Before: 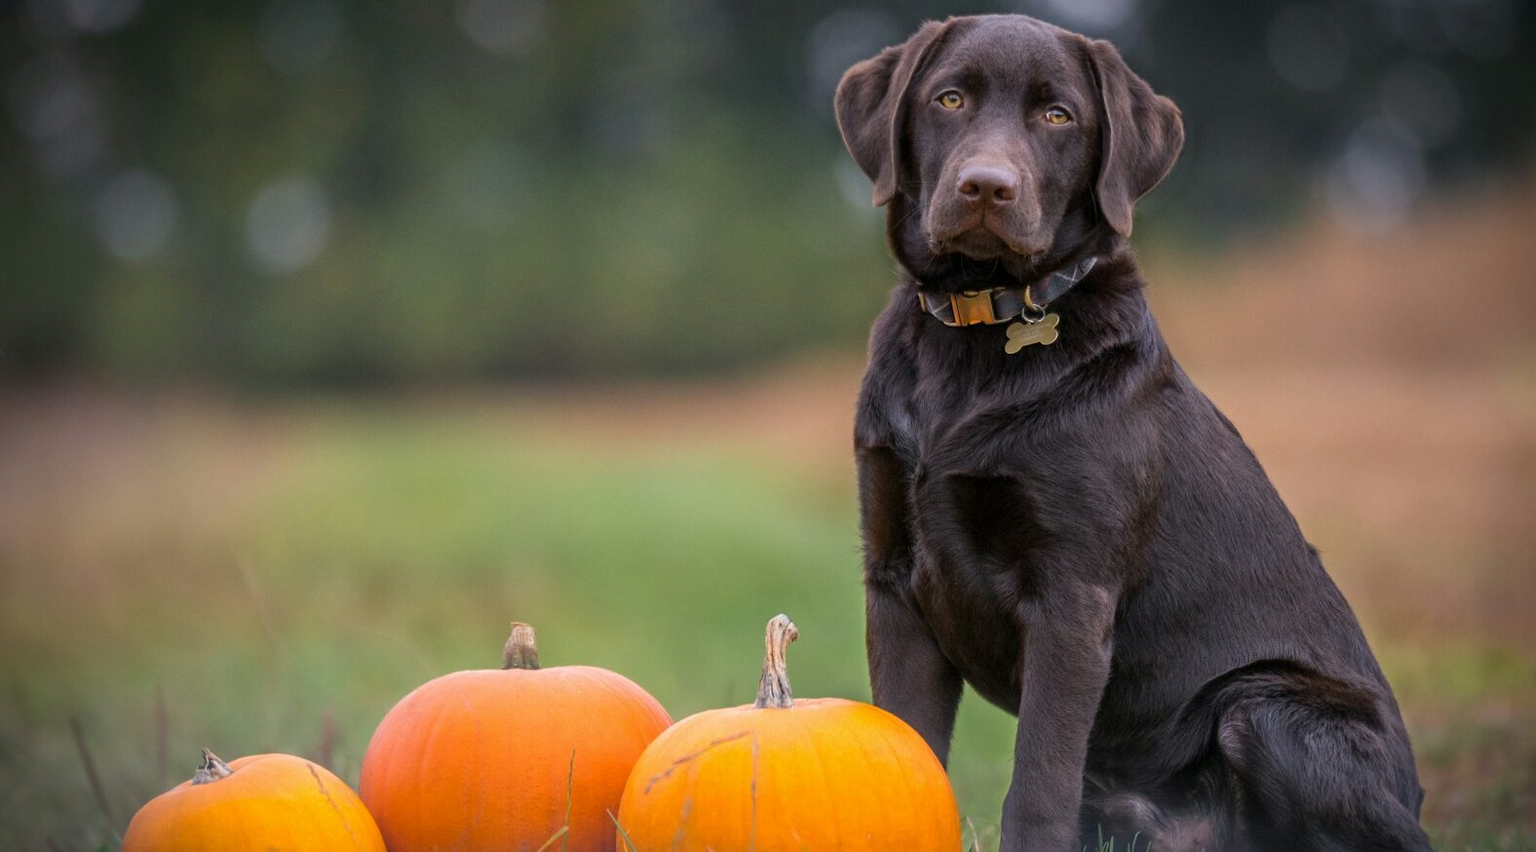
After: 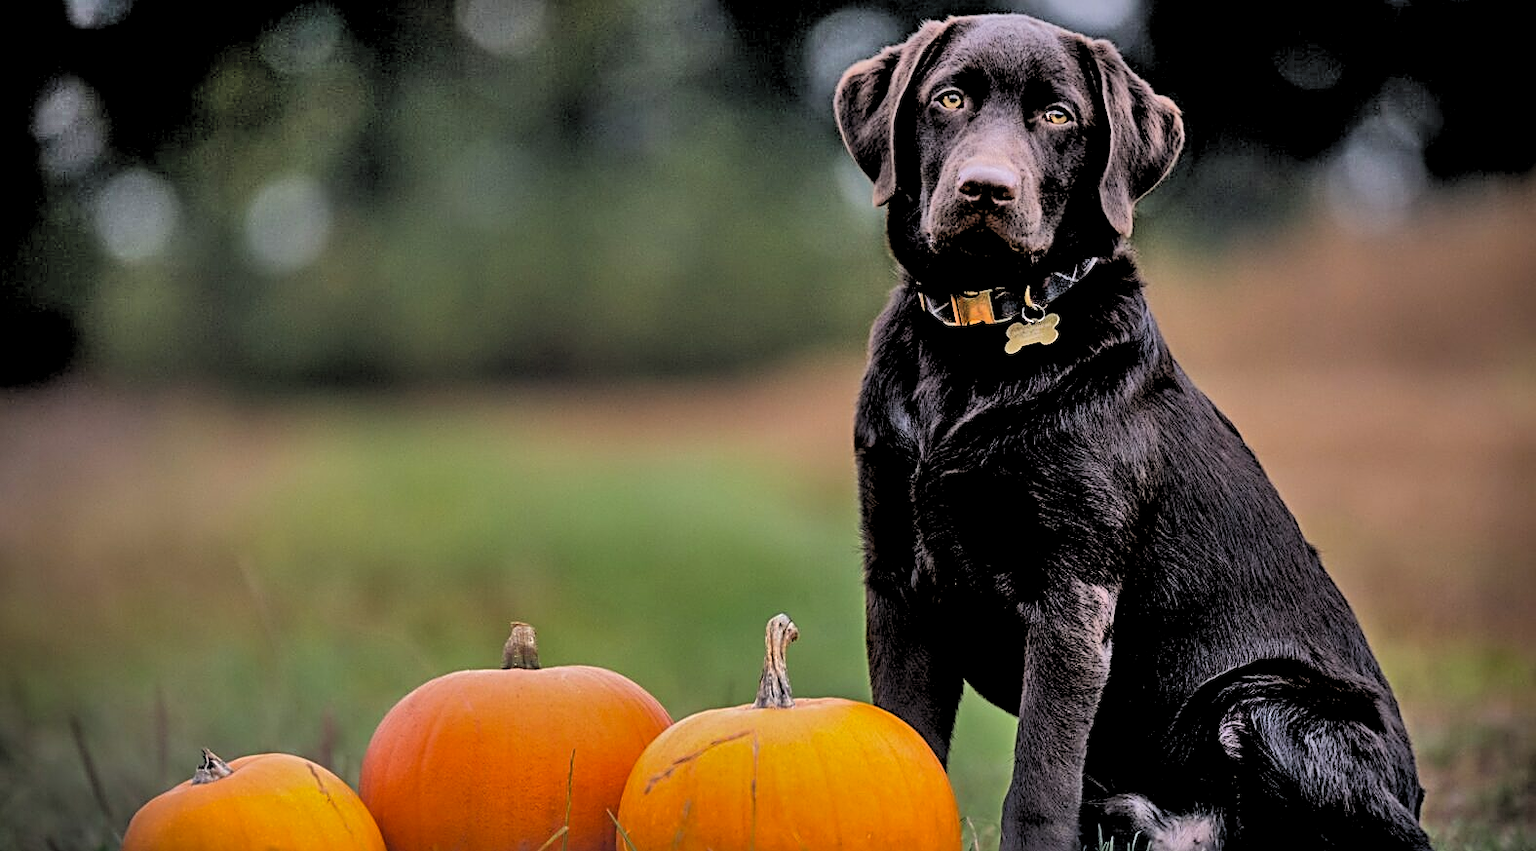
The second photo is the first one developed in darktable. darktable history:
sharpen: radius 2.584, amount 0.688
rgb levels: levels [[0.034, 0.472, 0.904], [0, 0.5, 1], [0, 0.5, 1]]
shadows and highlights: shadows 80.73, white point adjustment -9.07, highlights -61.46, soften with gaussian
